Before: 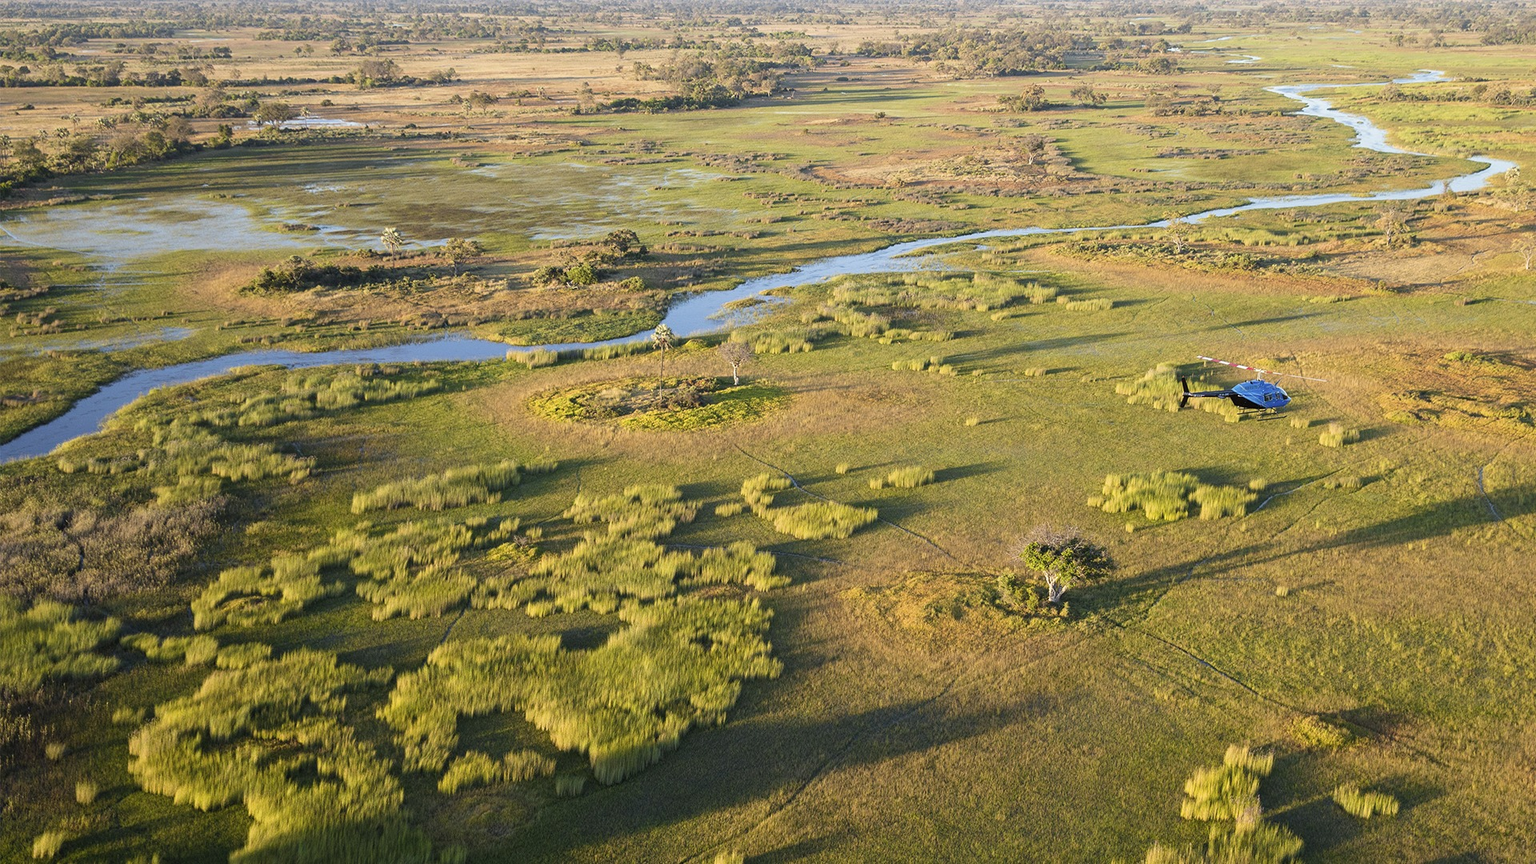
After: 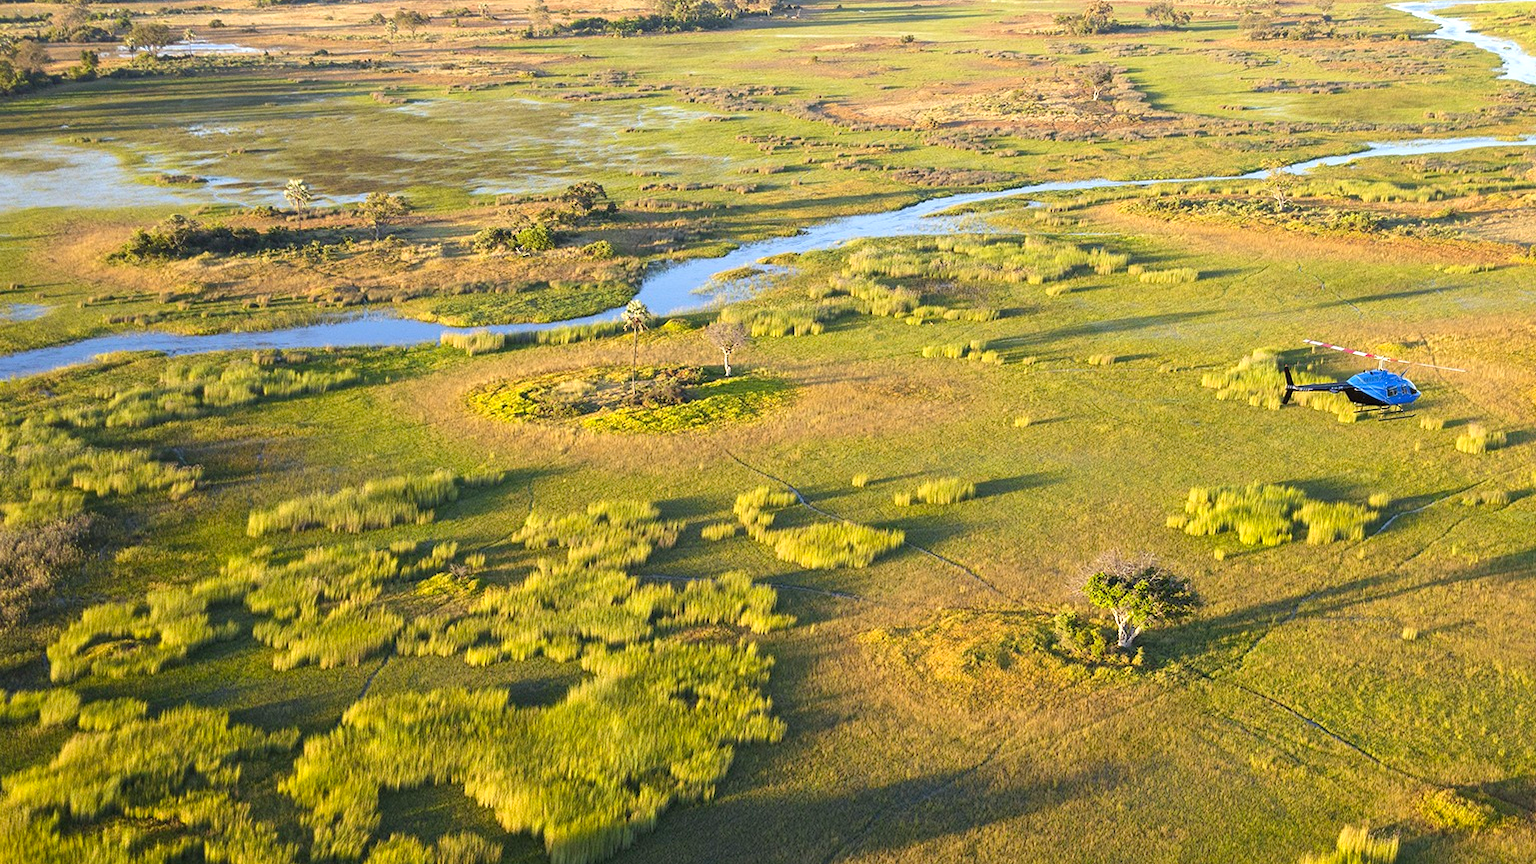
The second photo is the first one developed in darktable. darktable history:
color correction: highlights b* 0.004, saturation 1.26
exposure: exposure 0.377 EV, compensate highlight preservation false
crop and rotate: left 10.04%, top 9.808%, right 9.885%, bottom 10.053%
